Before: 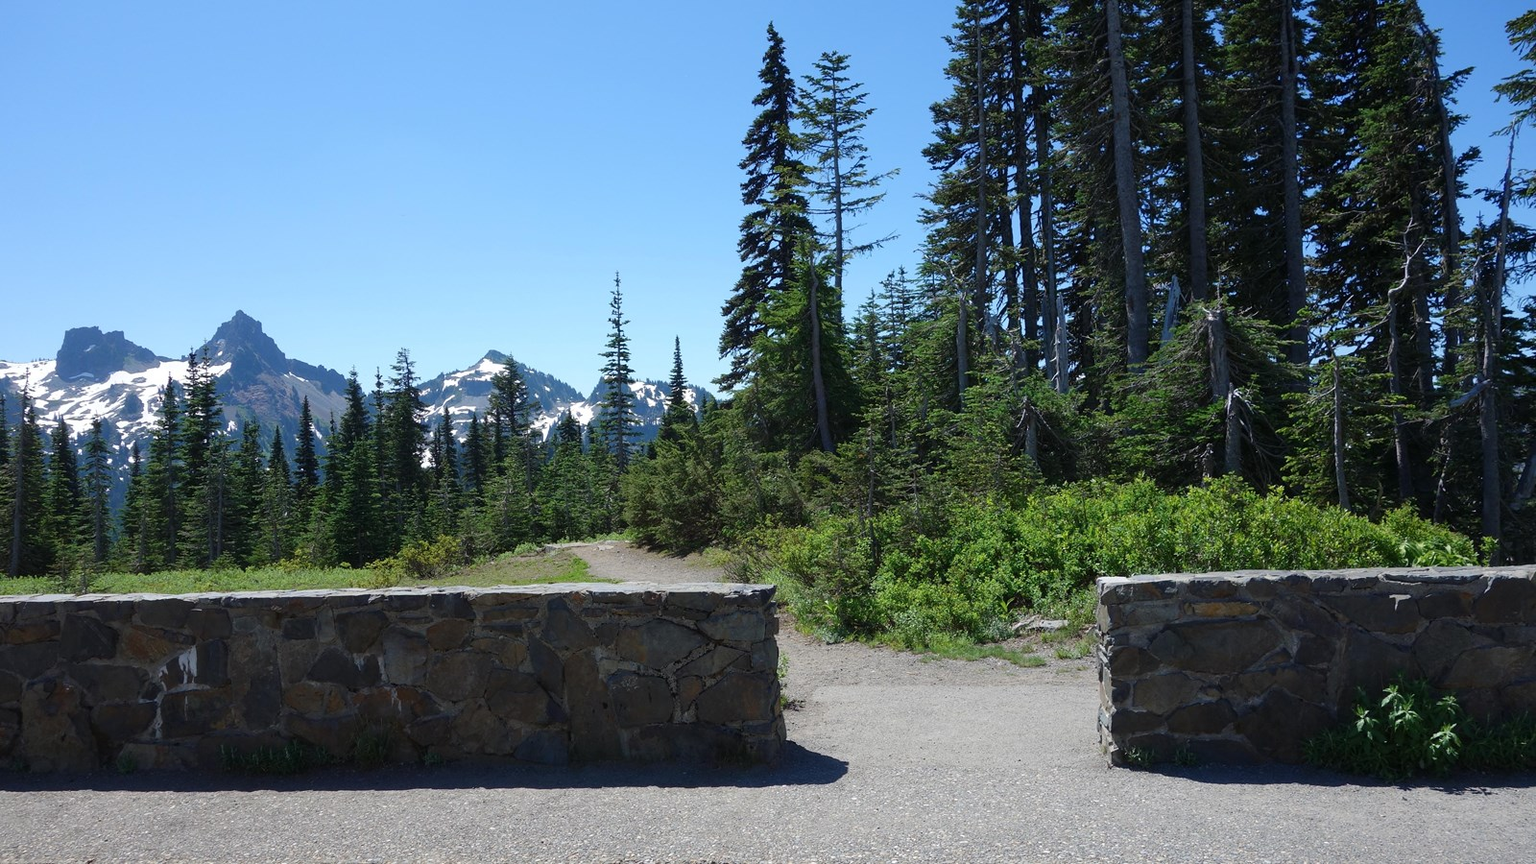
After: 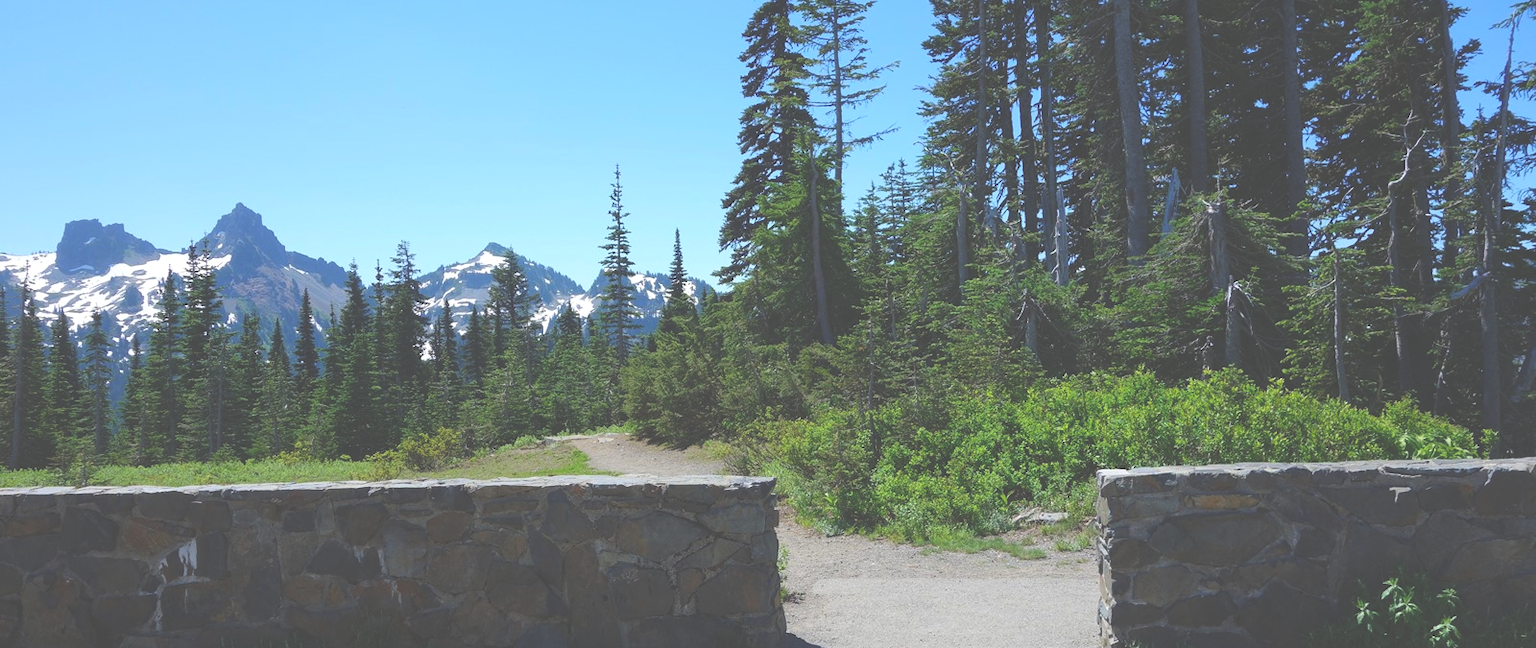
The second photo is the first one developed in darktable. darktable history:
exposure: black level correction -0.042, exposure 0.065 EV, compensate highlight preservation false
contrast brightness saturation: brightness 0.087, saturation 0.191
crop and rotate: top 12.519%, bottom 12.279%
